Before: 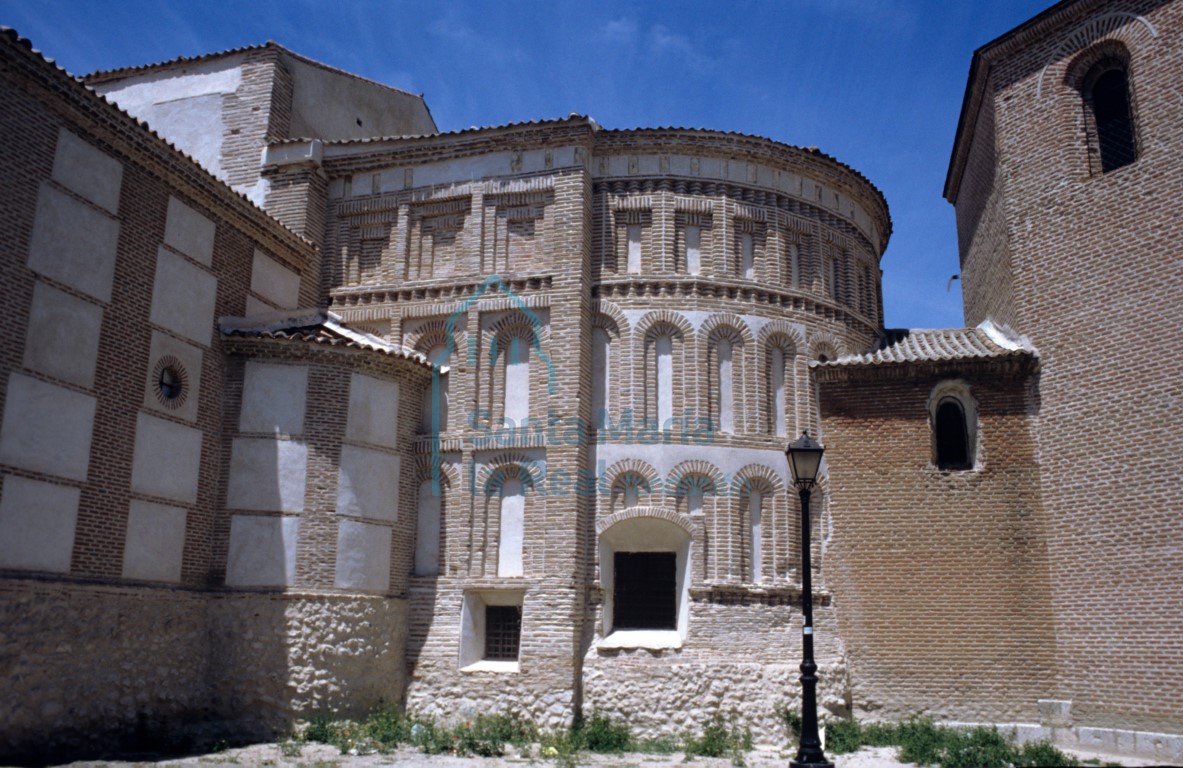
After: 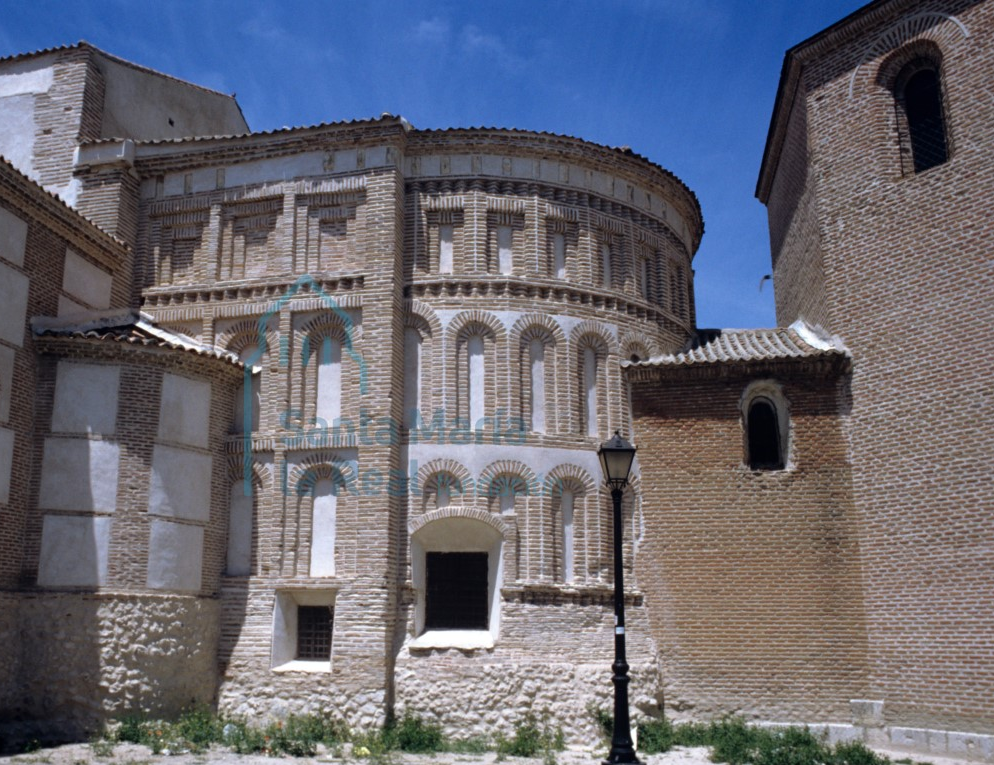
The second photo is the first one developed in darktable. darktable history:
crop: left 15.915%
